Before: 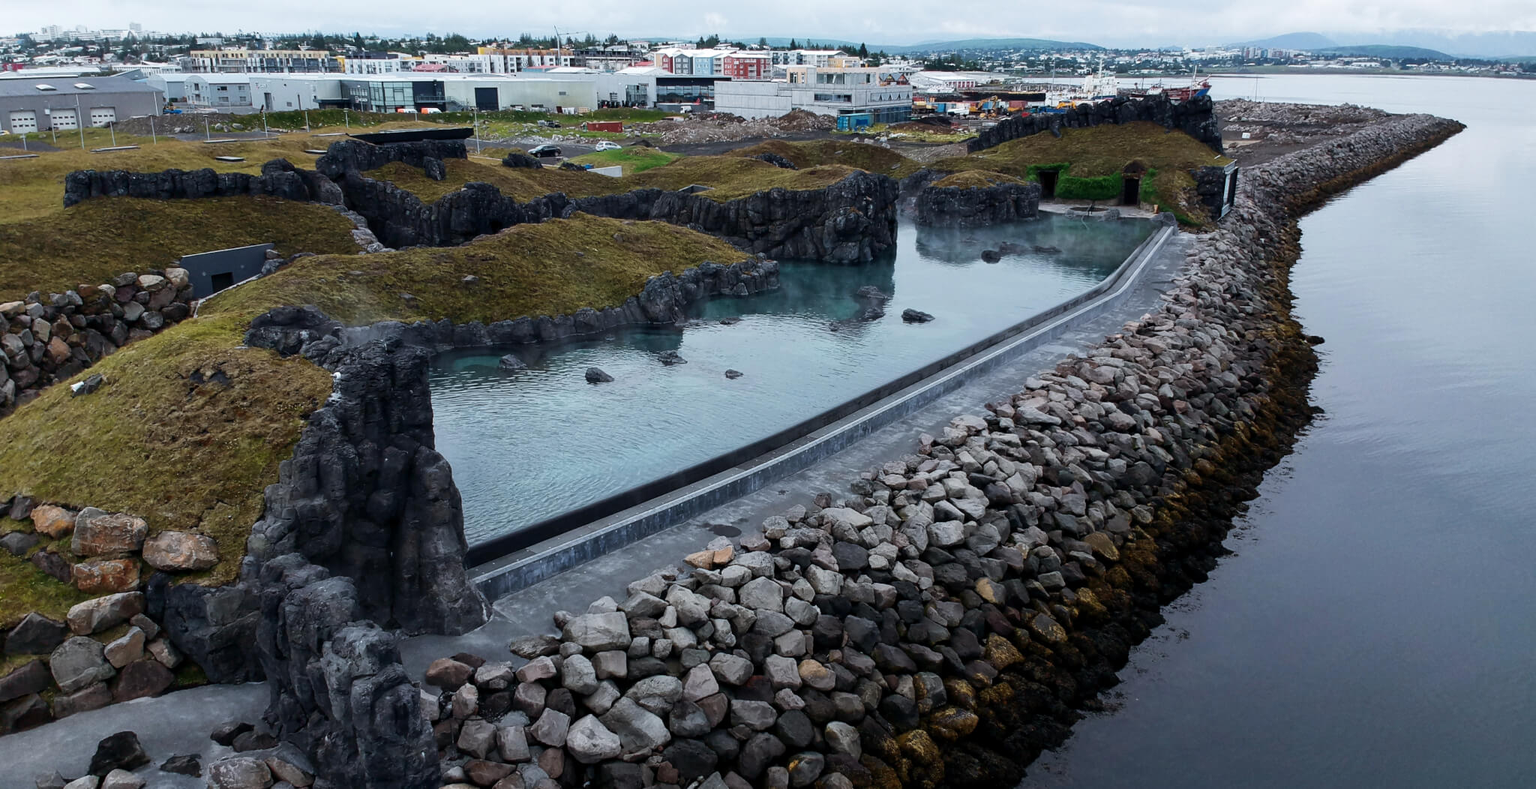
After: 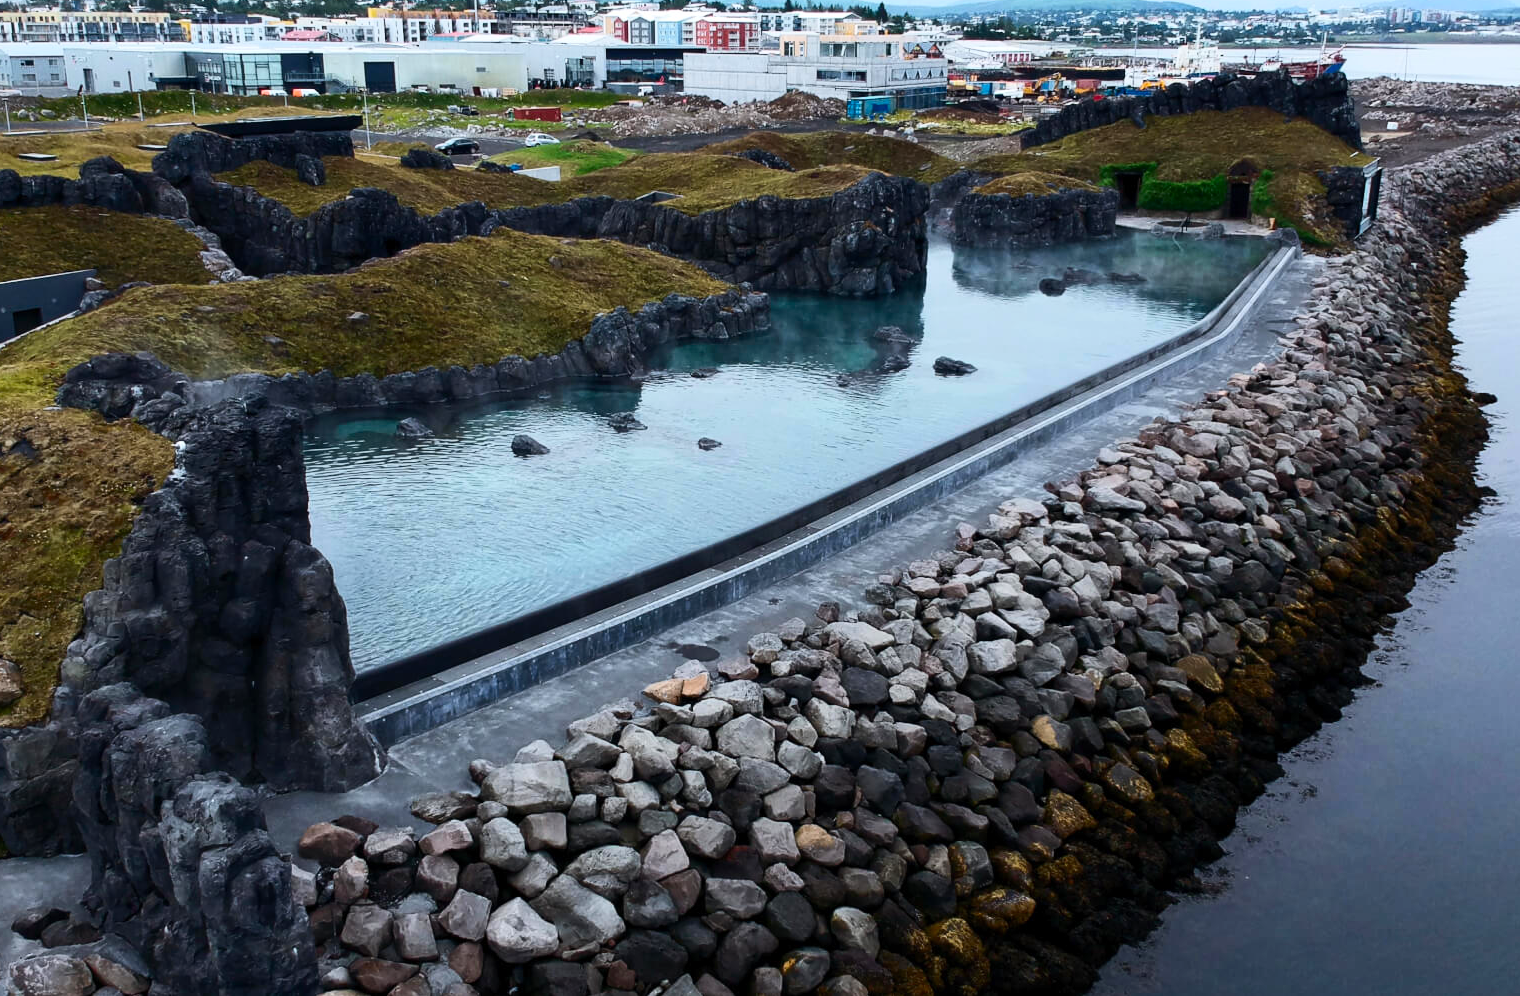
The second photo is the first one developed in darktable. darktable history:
contrast brightness saturation: contrast 0.23, brightness 0.1, saturation 0.29
crop and rotate: left 13.15%, top 5.251%, right 12.609%
